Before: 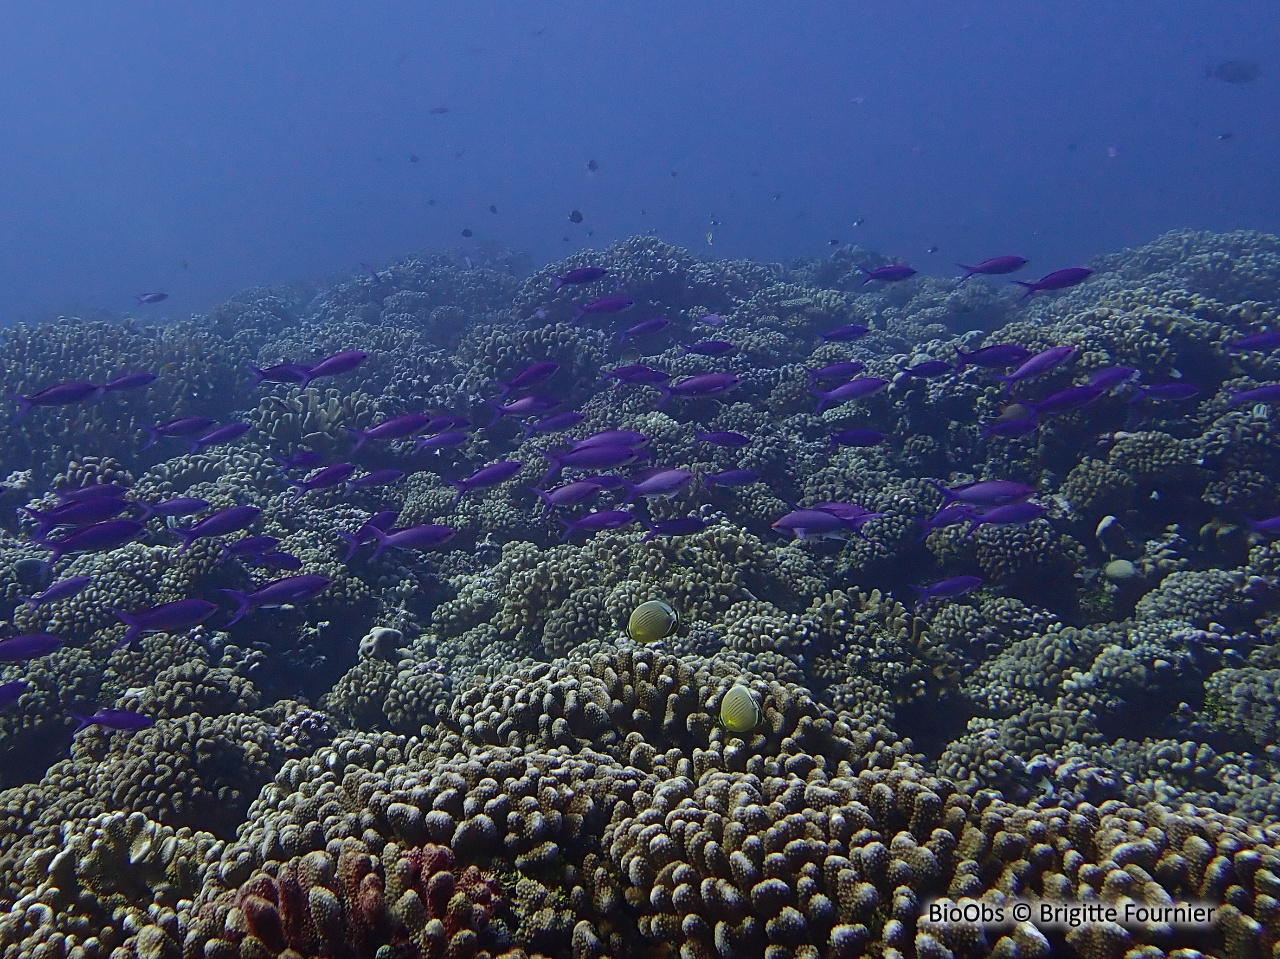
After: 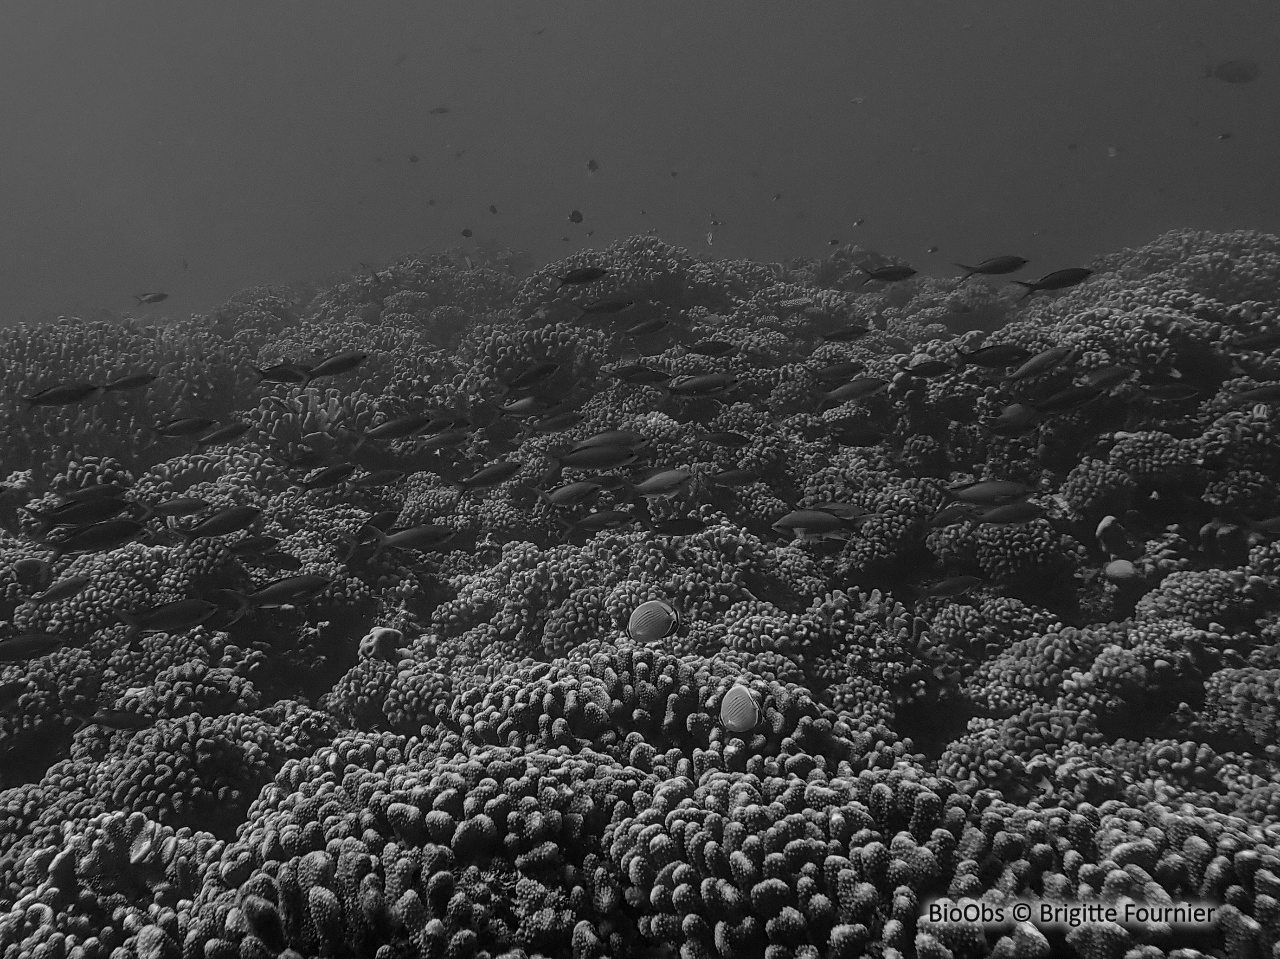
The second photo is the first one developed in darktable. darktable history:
monochrome: a 26.22, b 42.67, size 0.8
local contrast: on, module defaults
color correction: highlights a* 4.02, highlights b* 4.98, shadows a* -7.55, shadows b* 4.98
